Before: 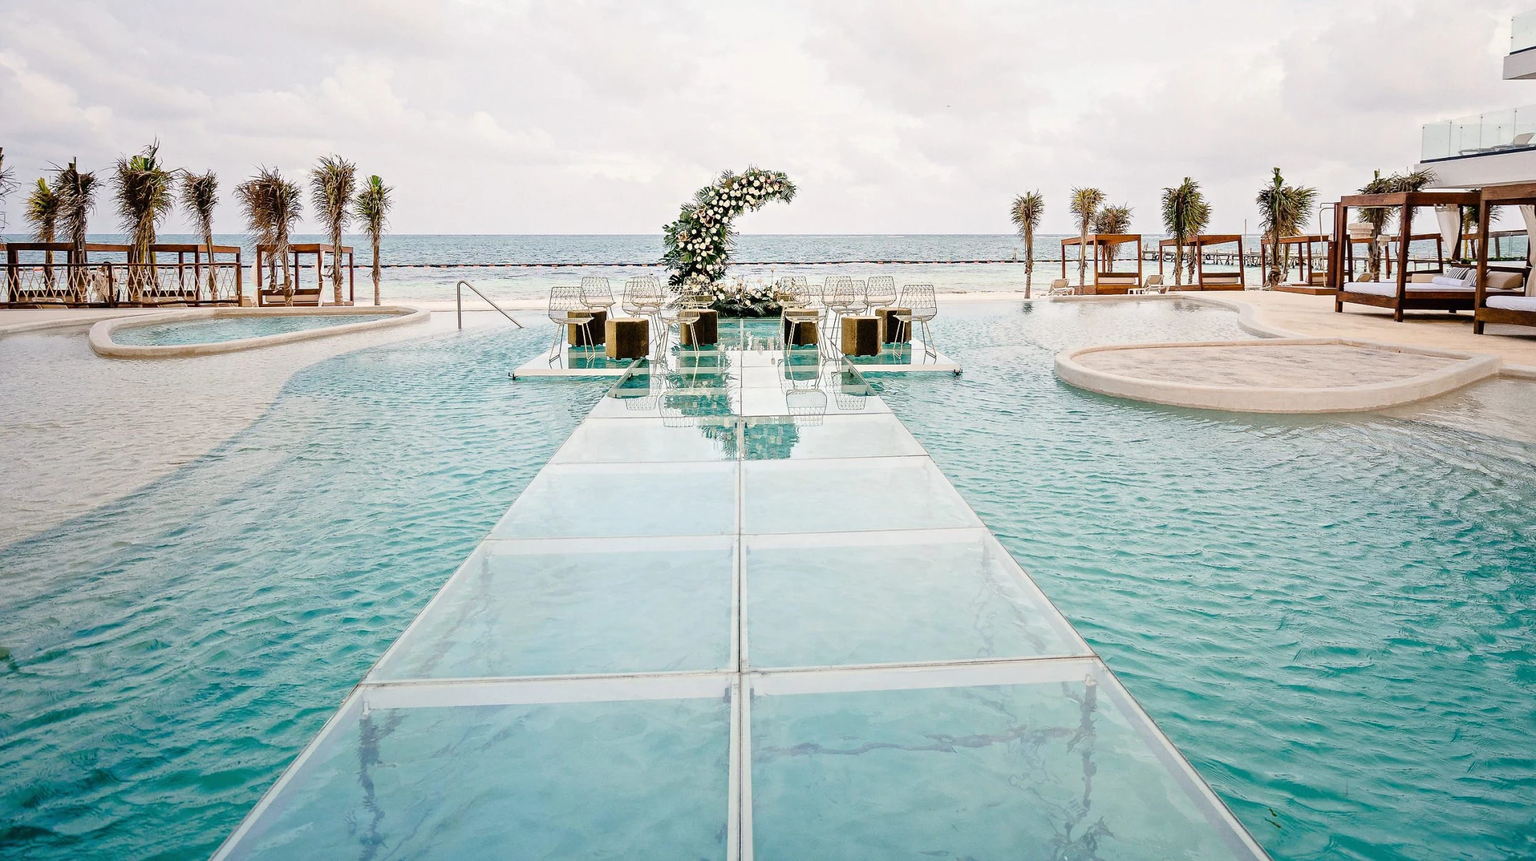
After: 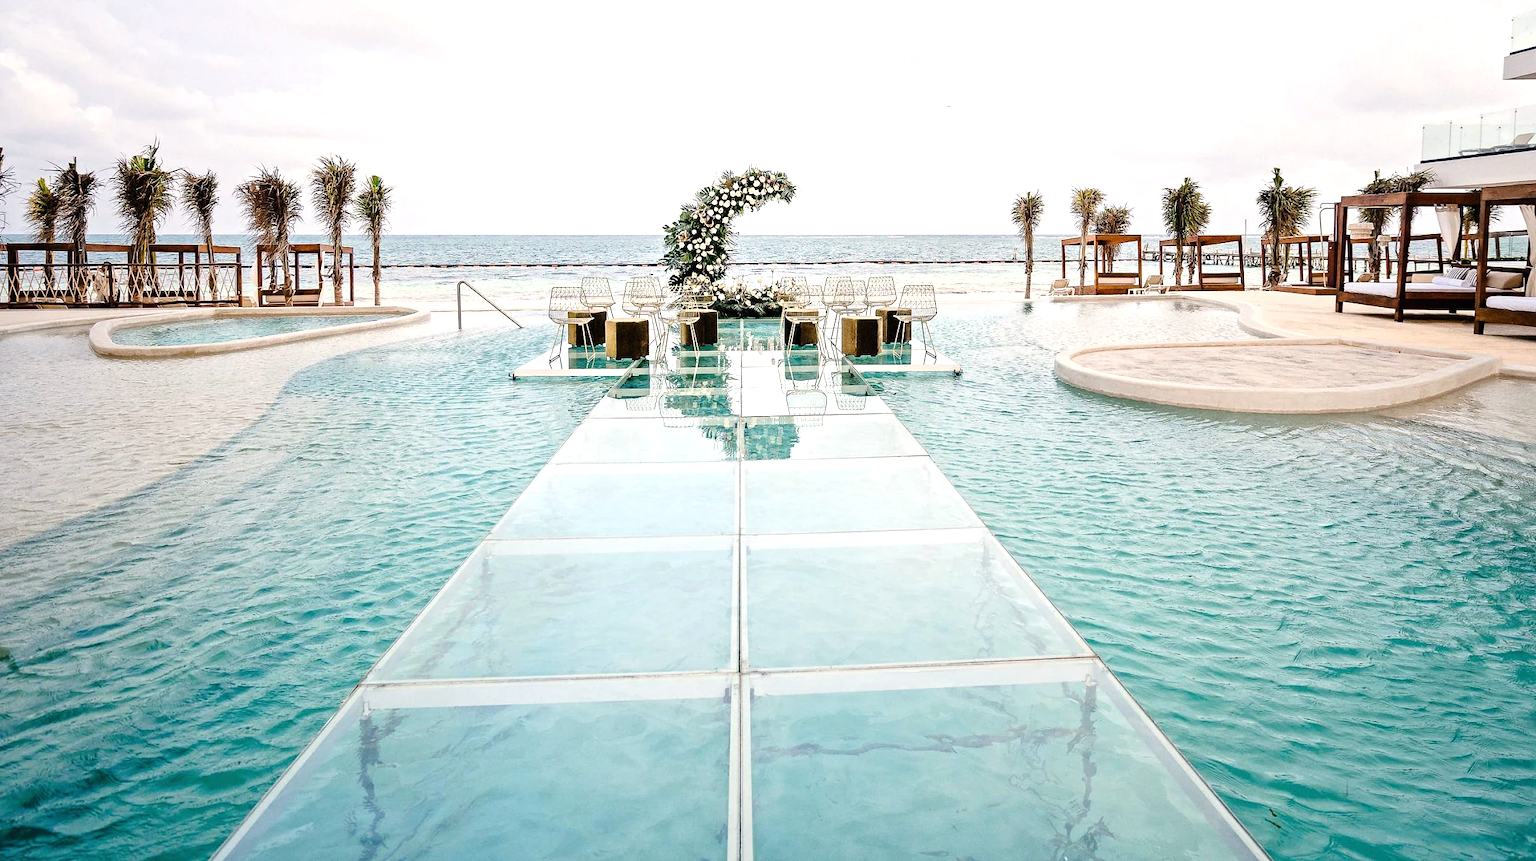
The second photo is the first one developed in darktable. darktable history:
tone equalizer: -8 EV -0.446 EV, -7 EV -0.378 EV, -6 EV -0.362 EV, -5 EV -0.2 EV, -3 EV 0.218 EV, -2 EV 0.342 EV, -1 EV 0.404 EV, +0 EV 0.44 EV, edges refinement/feathering 500, mask exposure compensation -1.57 EV, preserve details no
